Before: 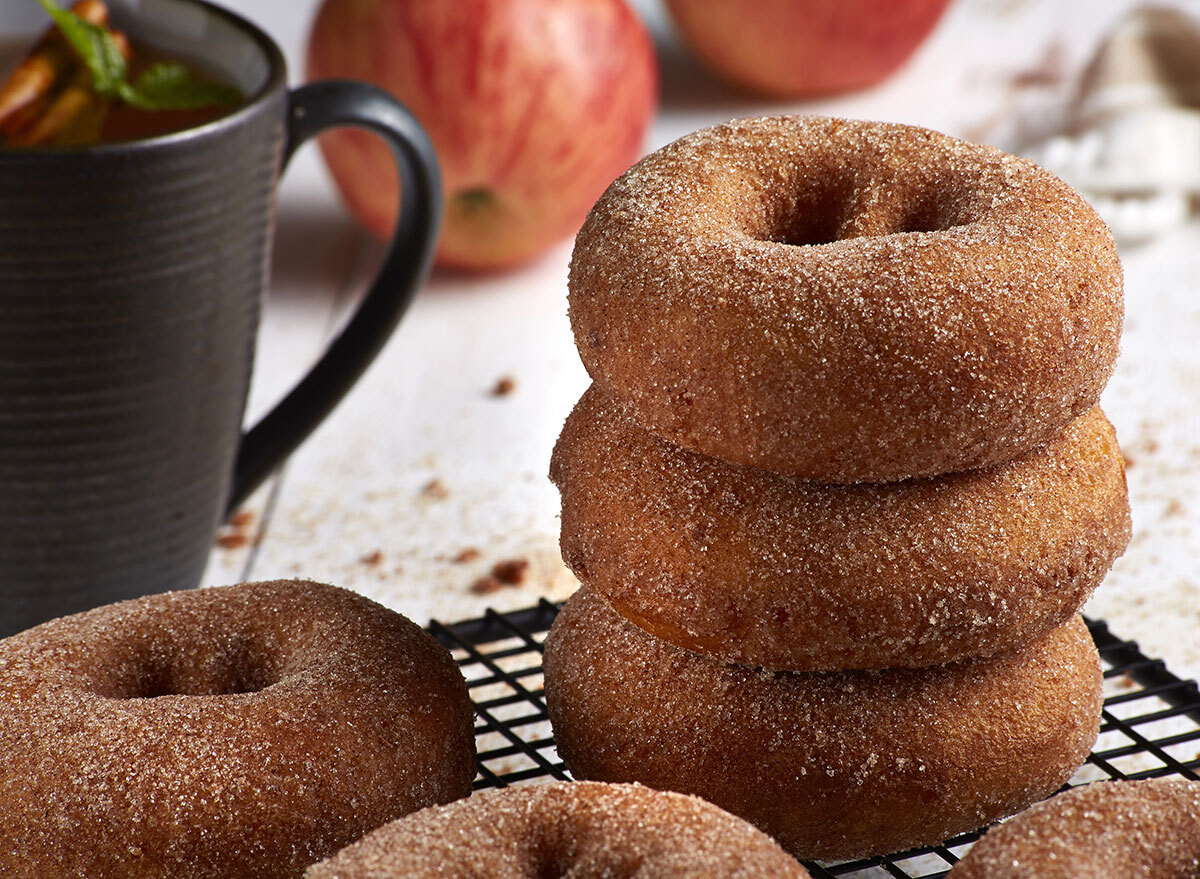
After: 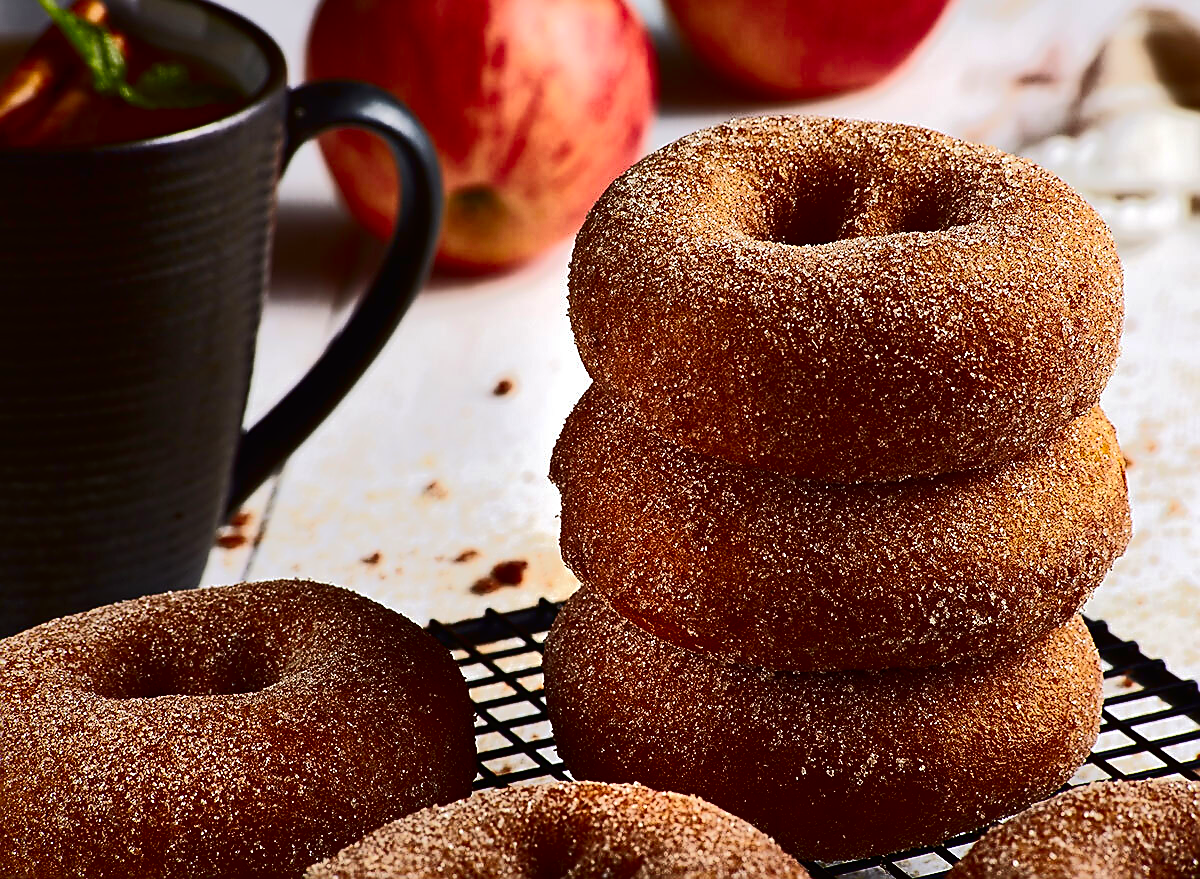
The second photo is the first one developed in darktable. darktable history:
contrast brightness saturation: brightness -0.02, saturation 0.351
exposure: compensate exposure bias true, compensate highlight preservation false
sharpen: radius 1.371, amount 1.242, threshold 0.781
tone curve: curves: ch0 [(0, 0) (0.003, 0.005) (0.011, 0.007) (0.025, 0.009) (0.044, 0.013) (0.069, 0.017) (0.1, 0.02) (0.136, 0.029) (0.177, 0.052) (0.224, 0.086) (0.277, 0.129) (0.335, 0.188) (0.399, 0.256) (0.468, 0.361) (0.543, 0.526) (0.623, 0.696) (0.709, 0.784) (0.801, 0.85) (0.898, 0.882) (1, 1)], color space Lab, independent channels, preserve colors none
